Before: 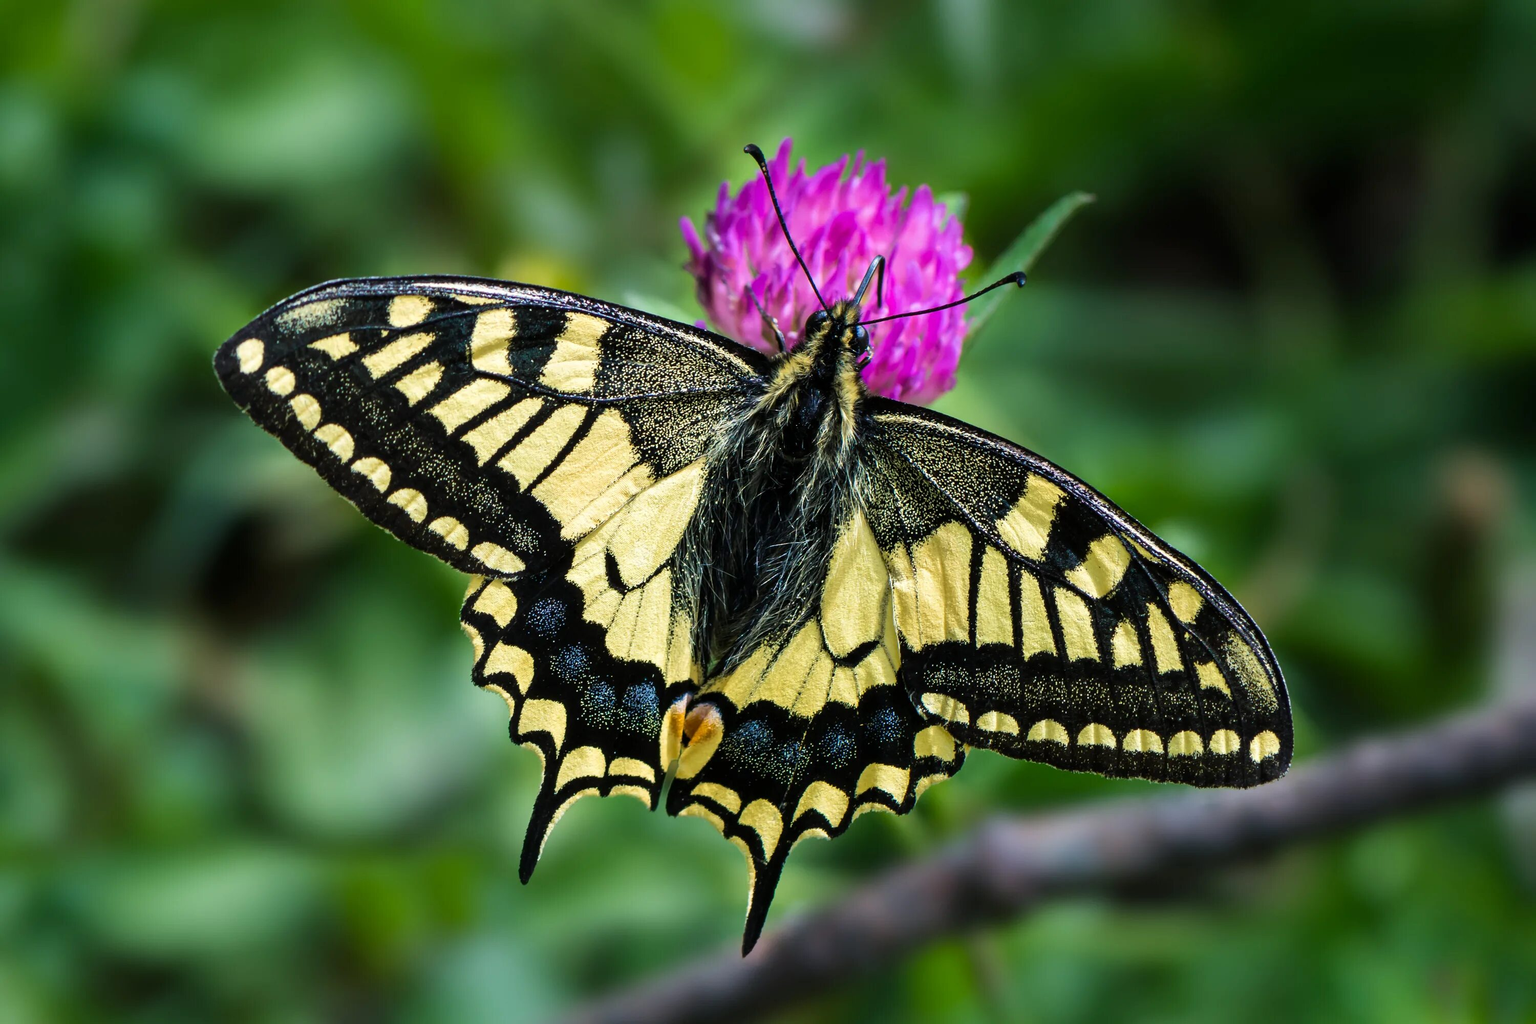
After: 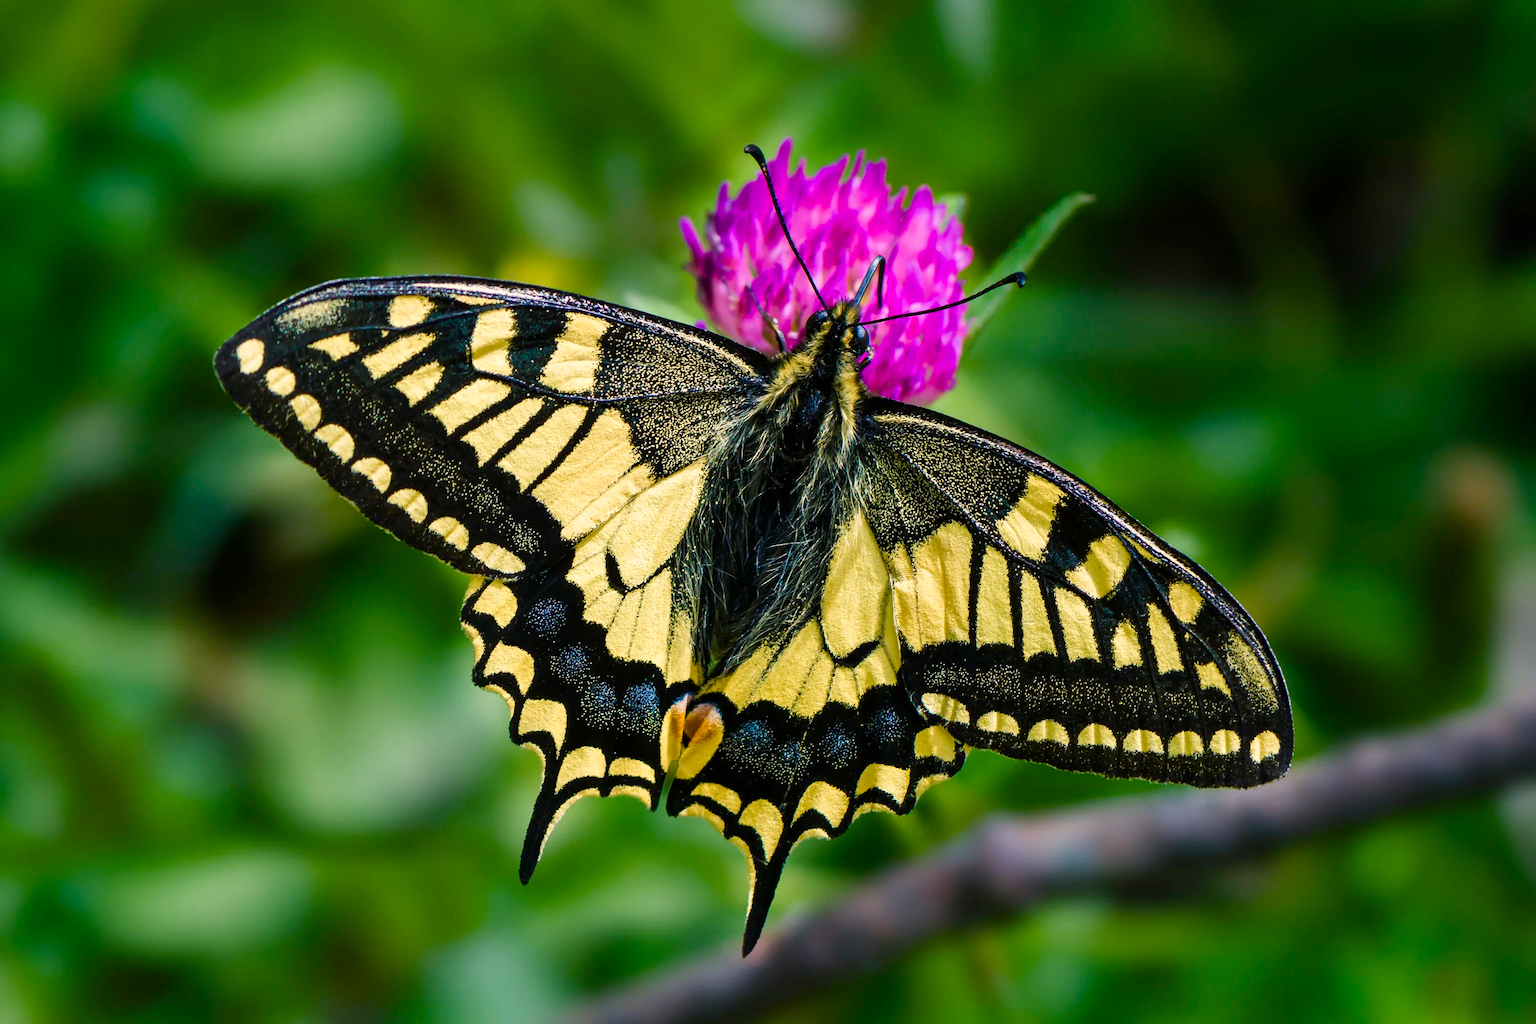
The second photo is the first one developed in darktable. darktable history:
color balance rgb: shadows lift › chroma 0.783%, shadows lift › hue 113.03°, highlights gain › chroma 2.892%, highlights gain › hue 60.62°, perceptual saturation grading › global saturation 44.631%, perceptual saturation grading › highlights -48.897%, perceptual saturation grading › shadows 29.993%, global vibrance 20%
